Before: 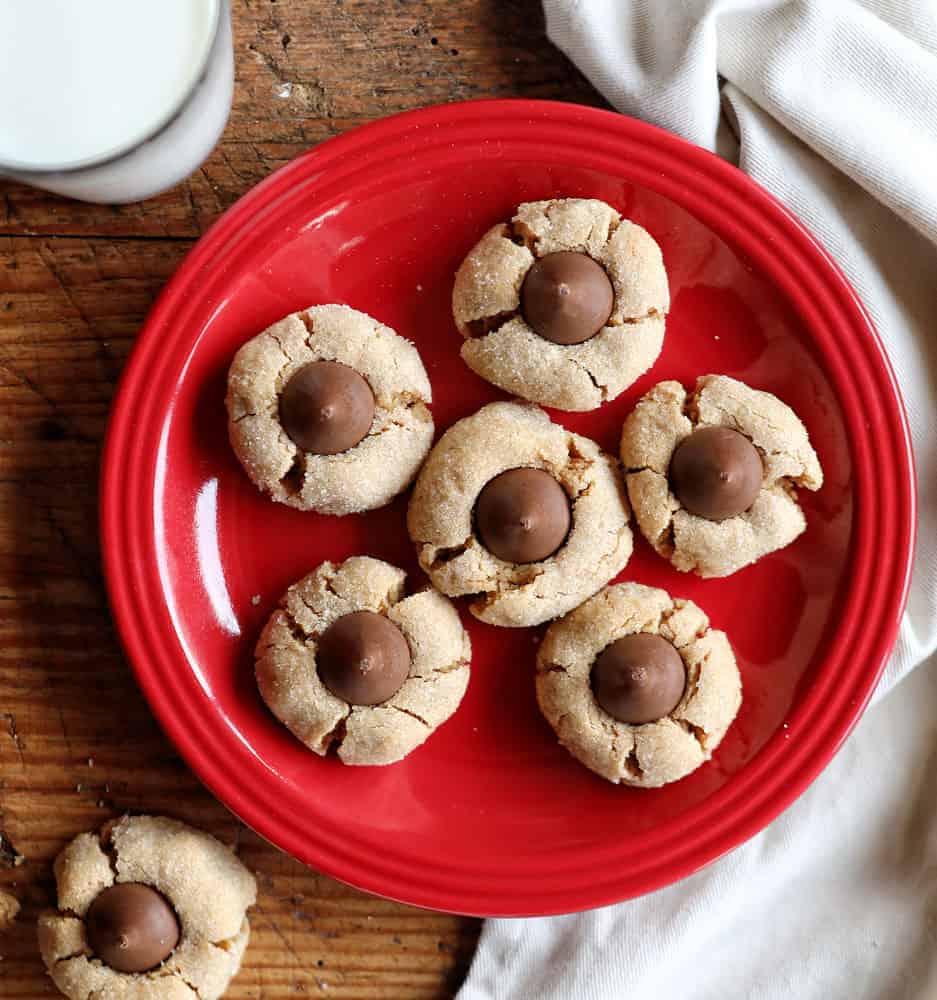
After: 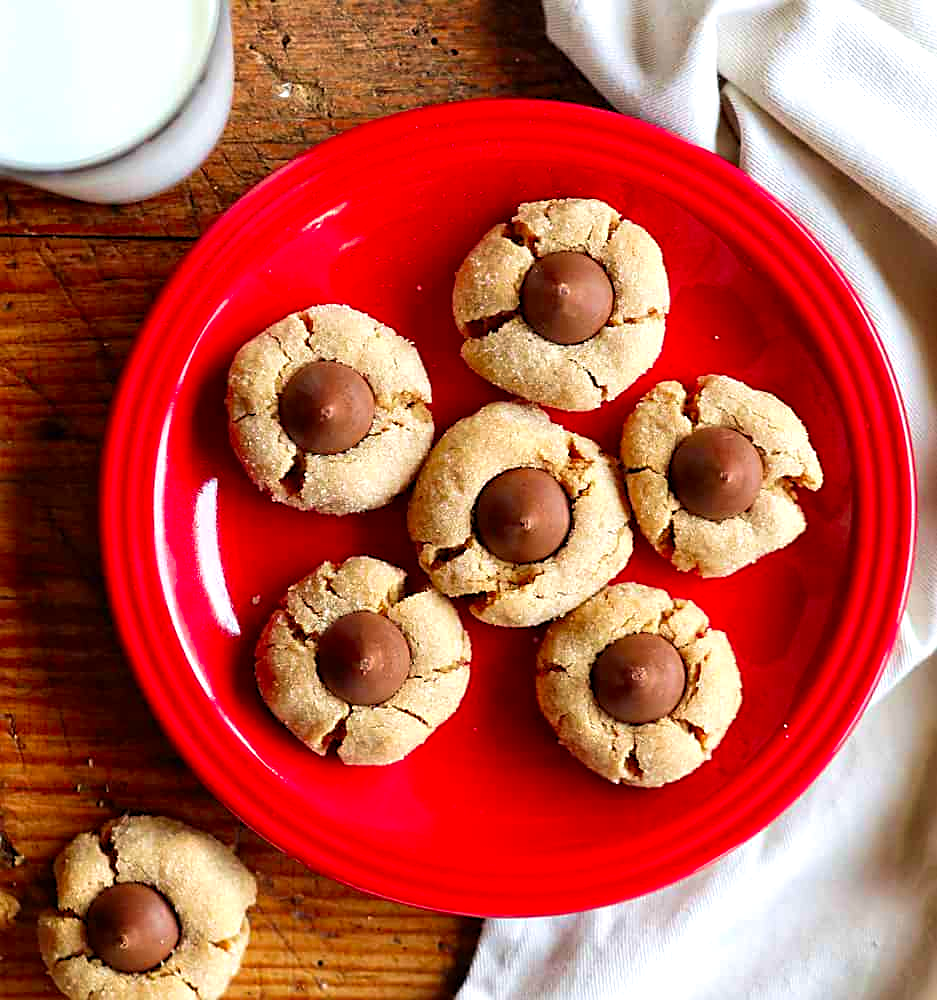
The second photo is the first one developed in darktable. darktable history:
levels: black 0.079%, levels [0, 0.474, 0.947]
velvia: on, module defaults
sharpen: on, module defaults
contrast brightness saturation: saturation 0.497
